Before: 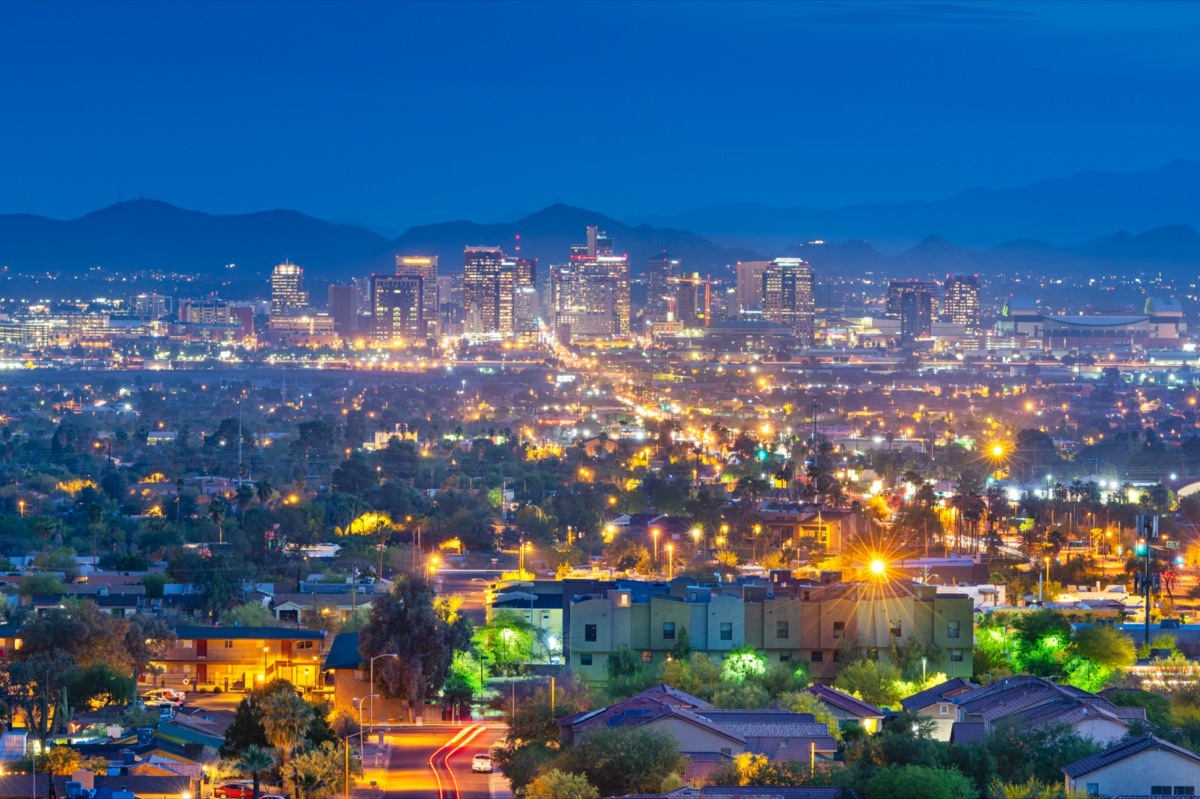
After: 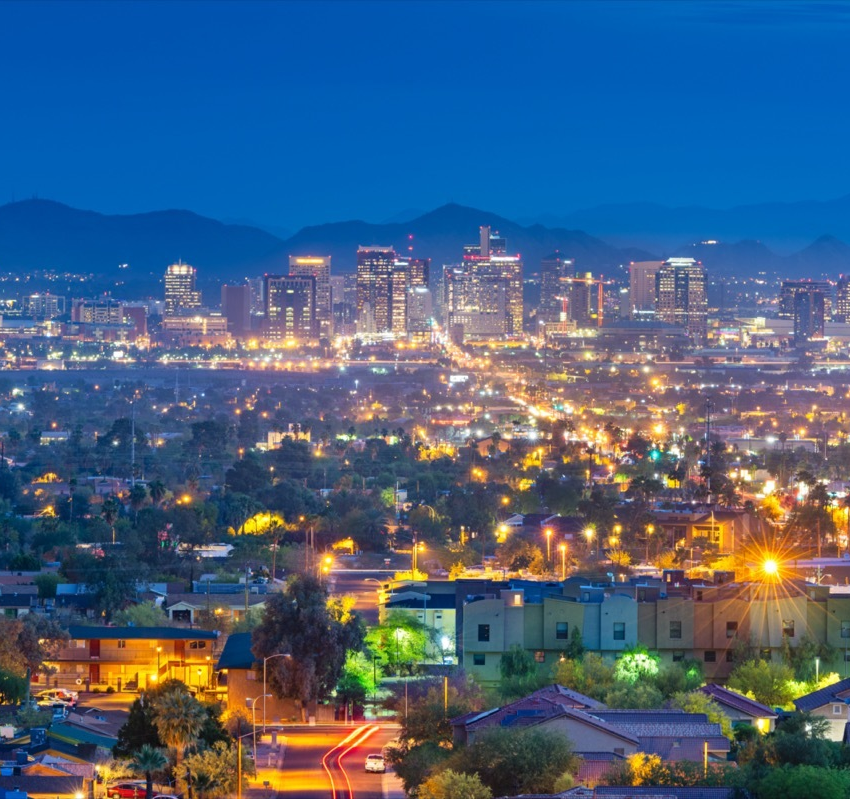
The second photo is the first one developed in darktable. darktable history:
crop and rotate: left 8.963%, right 20.165%
